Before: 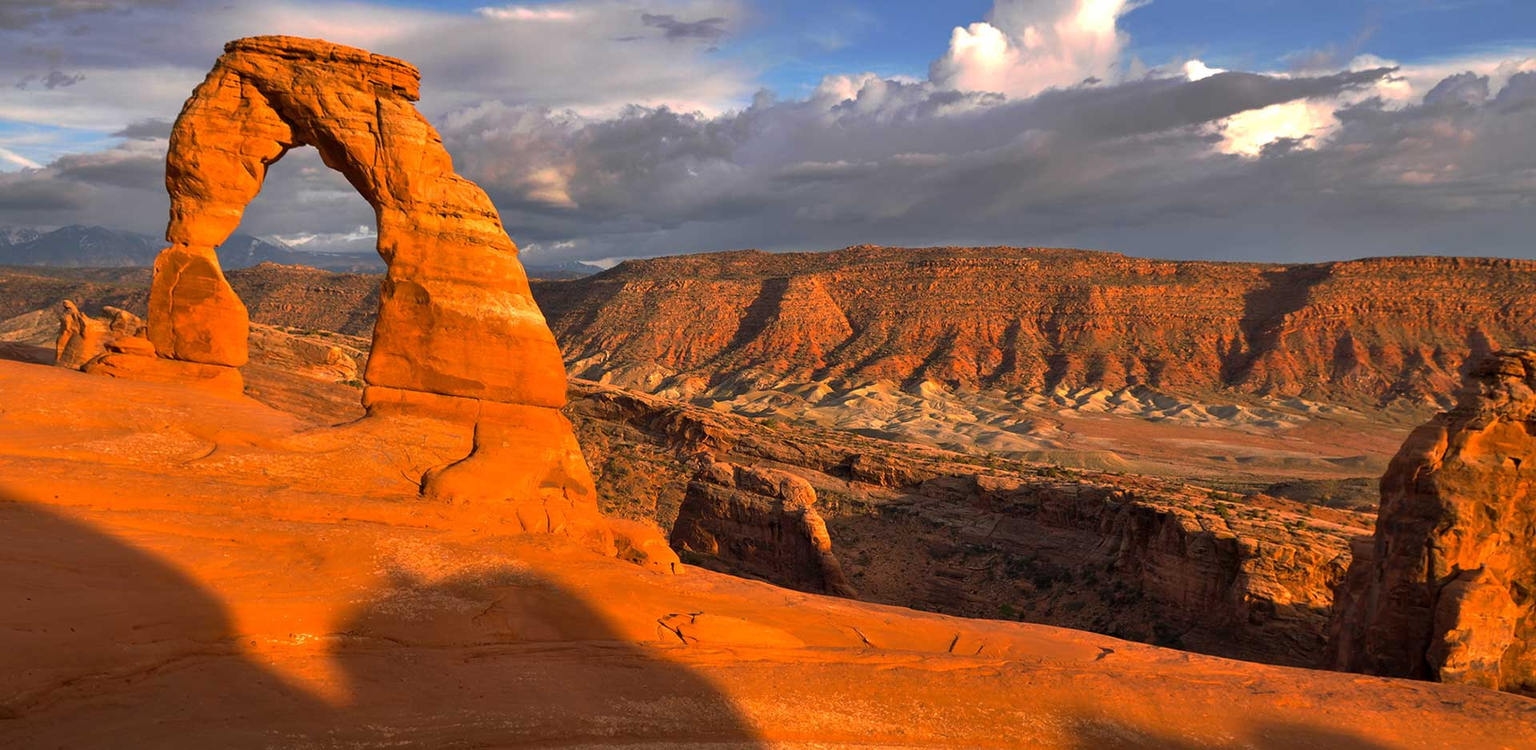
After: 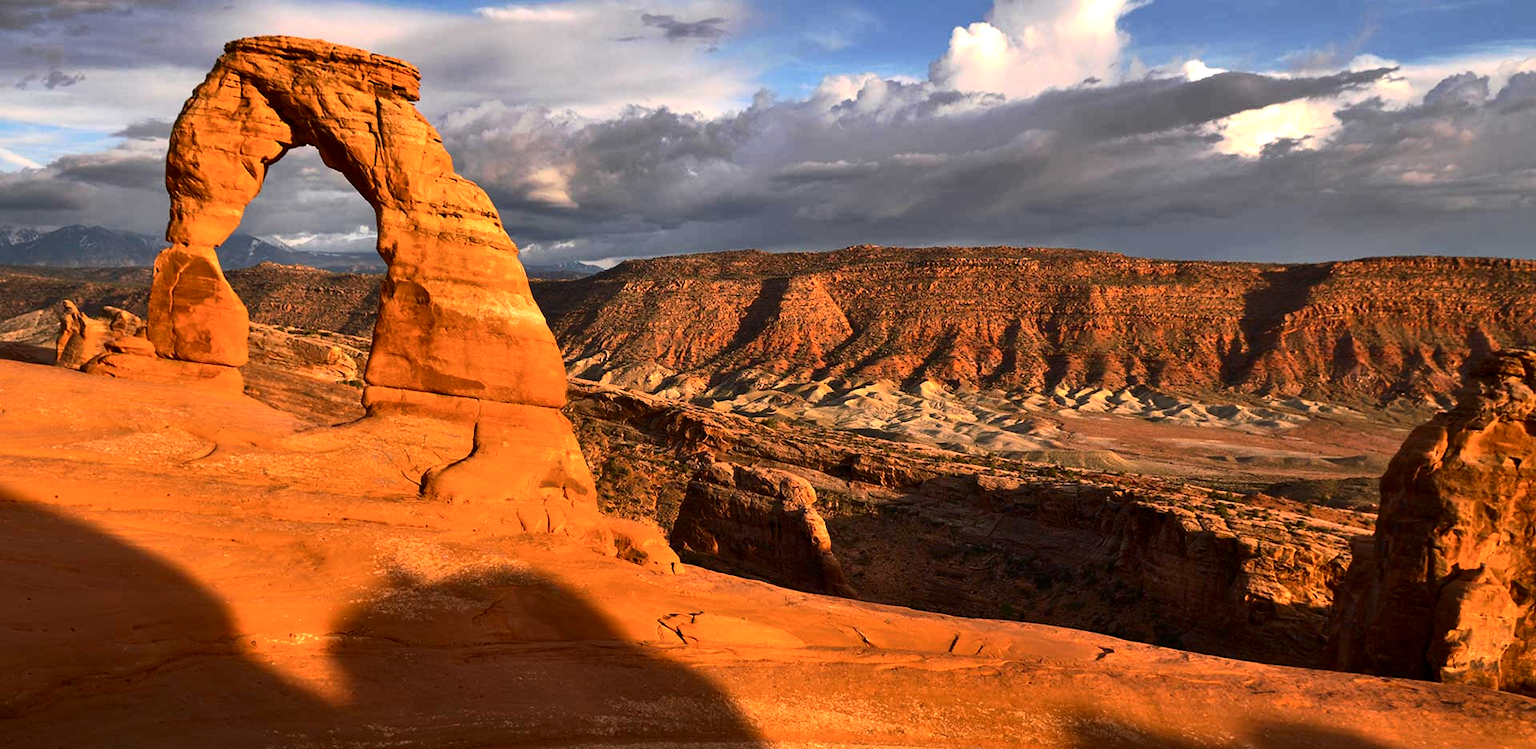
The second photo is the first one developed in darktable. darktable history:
contrast brightness saturation: contrast 0.28
shadows and highlights: shadows 12, white point adjustment 1.2, highlights -0.36, soften with gaussian
